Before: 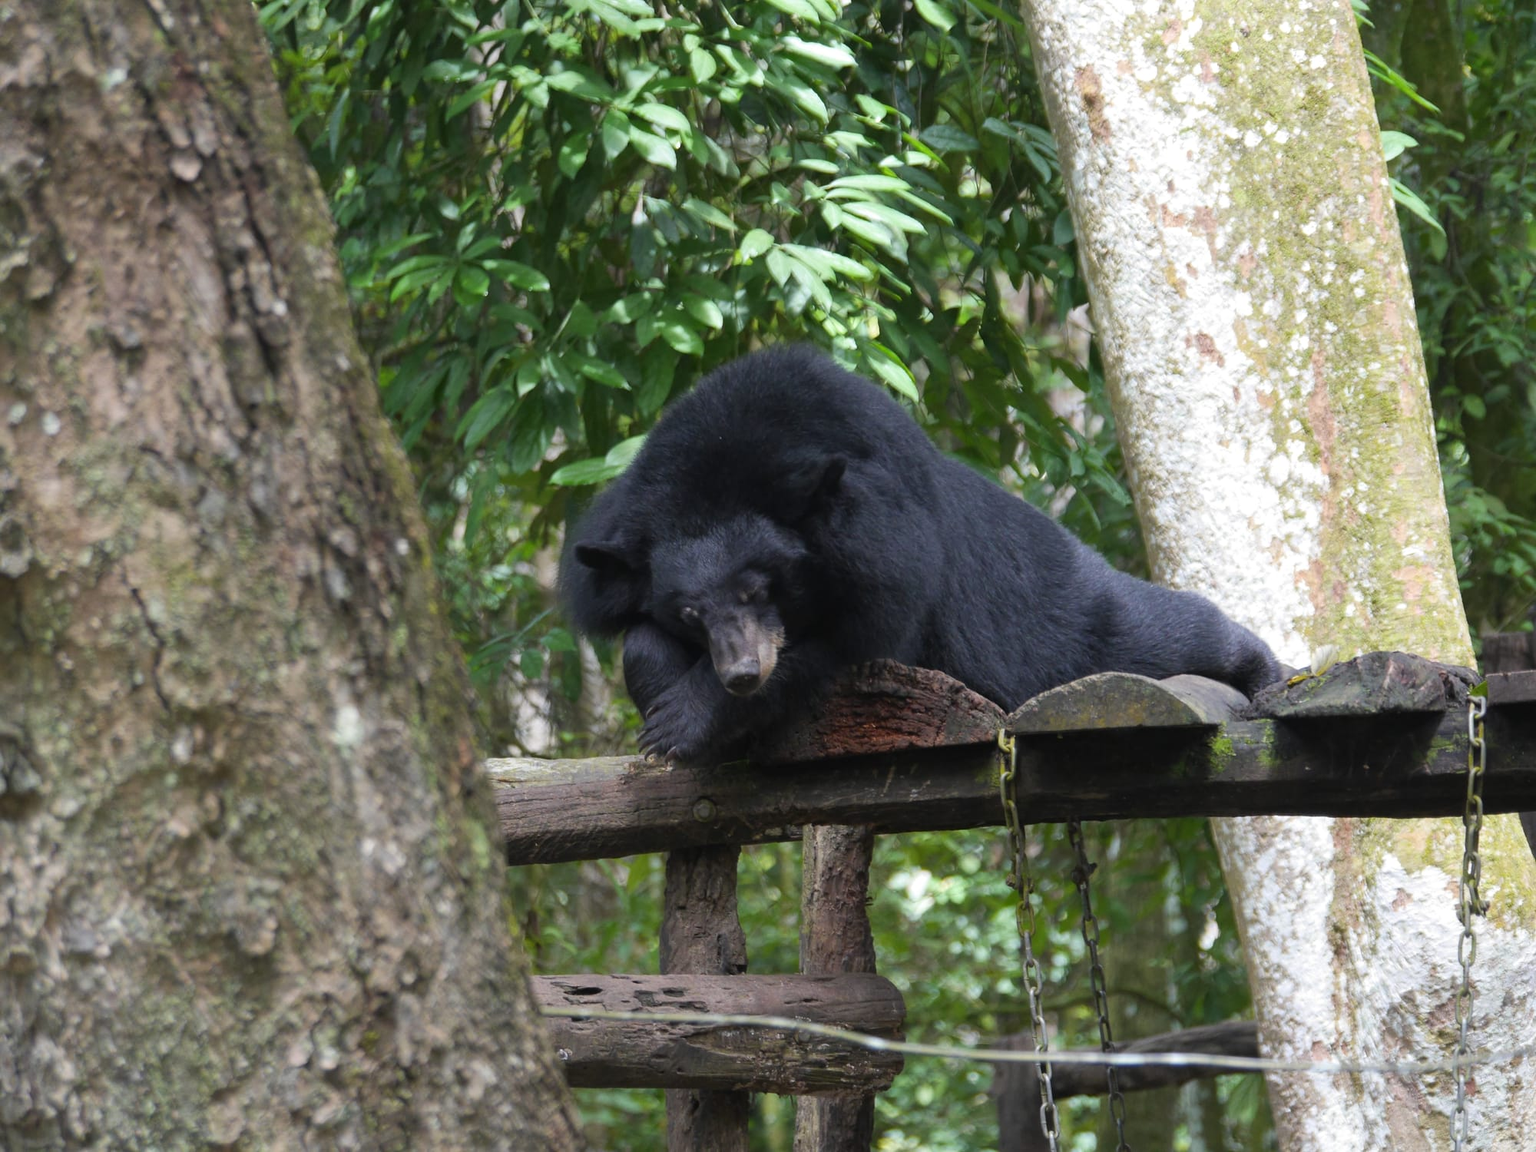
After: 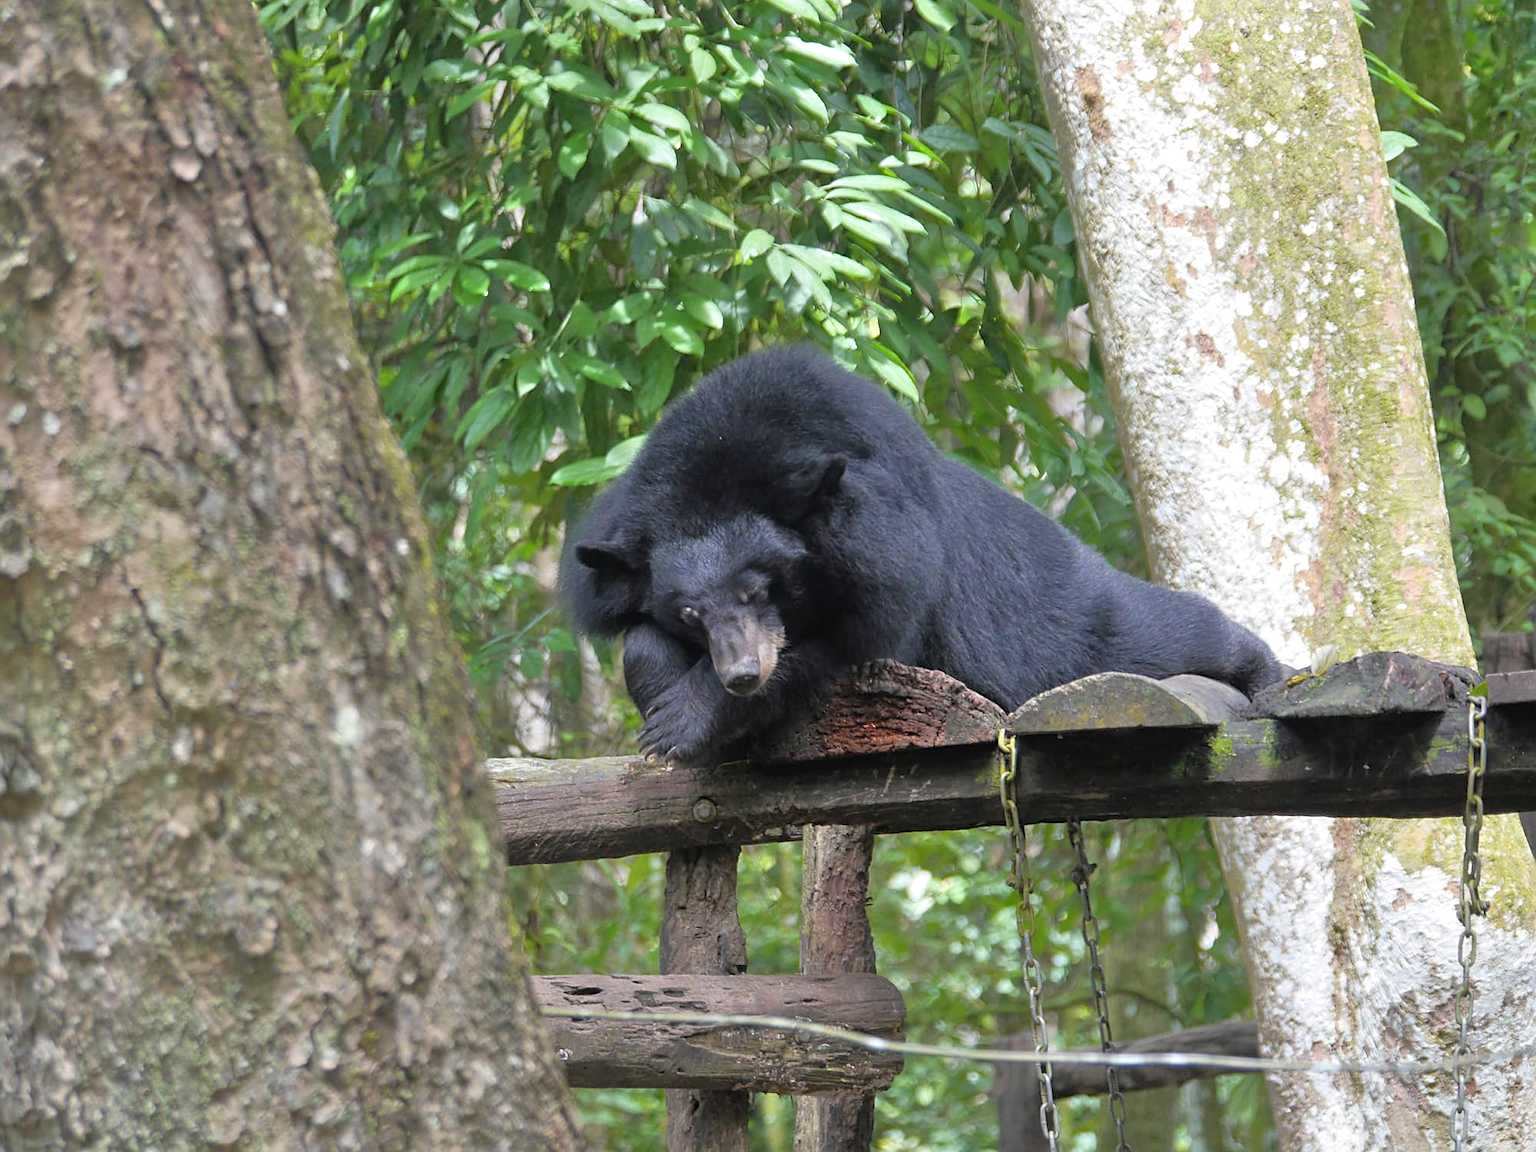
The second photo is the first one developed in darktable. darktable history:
sharpen: on, module defaults
tone equalizer: -7 EV 0.161 EV, -6 EV 0.581 EV, -5 EV 1.11 EV, -4 EV 1.33 EV, -3 EV 1.17 EV, -2 EV 0.6 EV, -1 EV 0.154 EV
